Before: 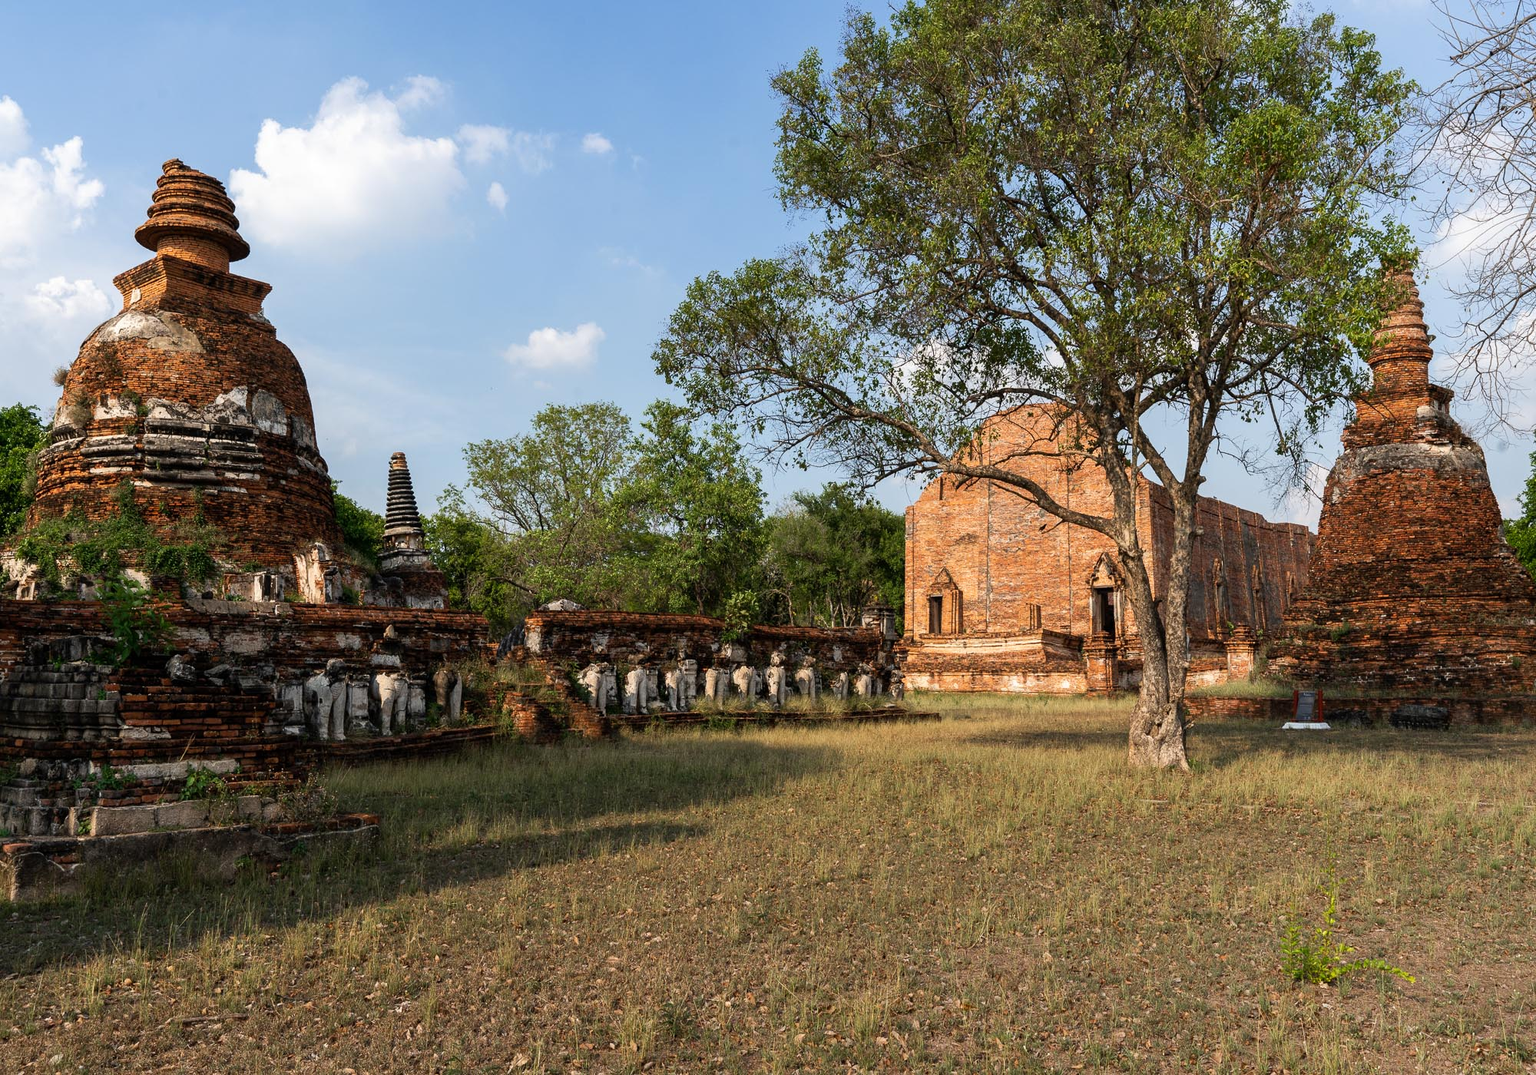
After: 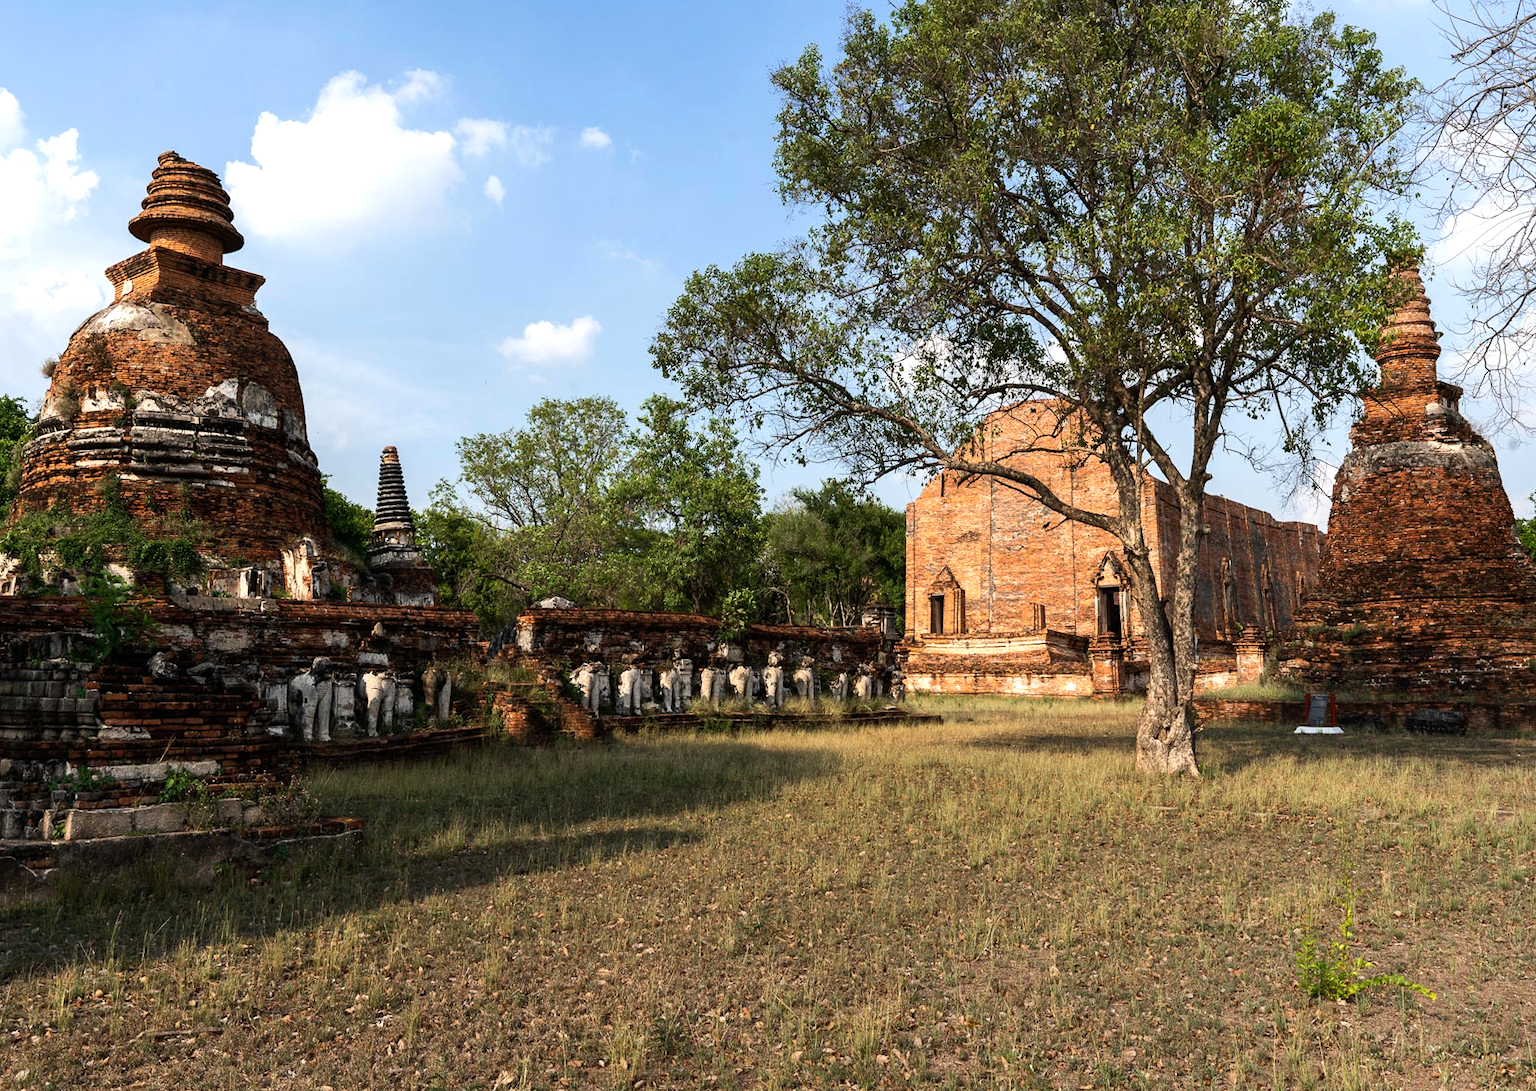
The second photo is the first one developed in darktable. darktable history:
tone equalizer: -8 EV -0.417 EV, -7 EV -0.389 EV, -6 EV -0.333 EV, -5 EV -0.222 EV, -3 EV 0.222 EV, -2 EV 0.333 EV, -1 EV 0.389 EV, +0 EV 0.417 EV, edges refinement/feathering 500, mask exposure compensation -1.57 EV, preserve details no
rotate and perspective: rotation 0.226°, lens shift (vertical) -0.042, crop left 0.023, crop right 0.982, crop top 0.006, crop bottom 0.994
